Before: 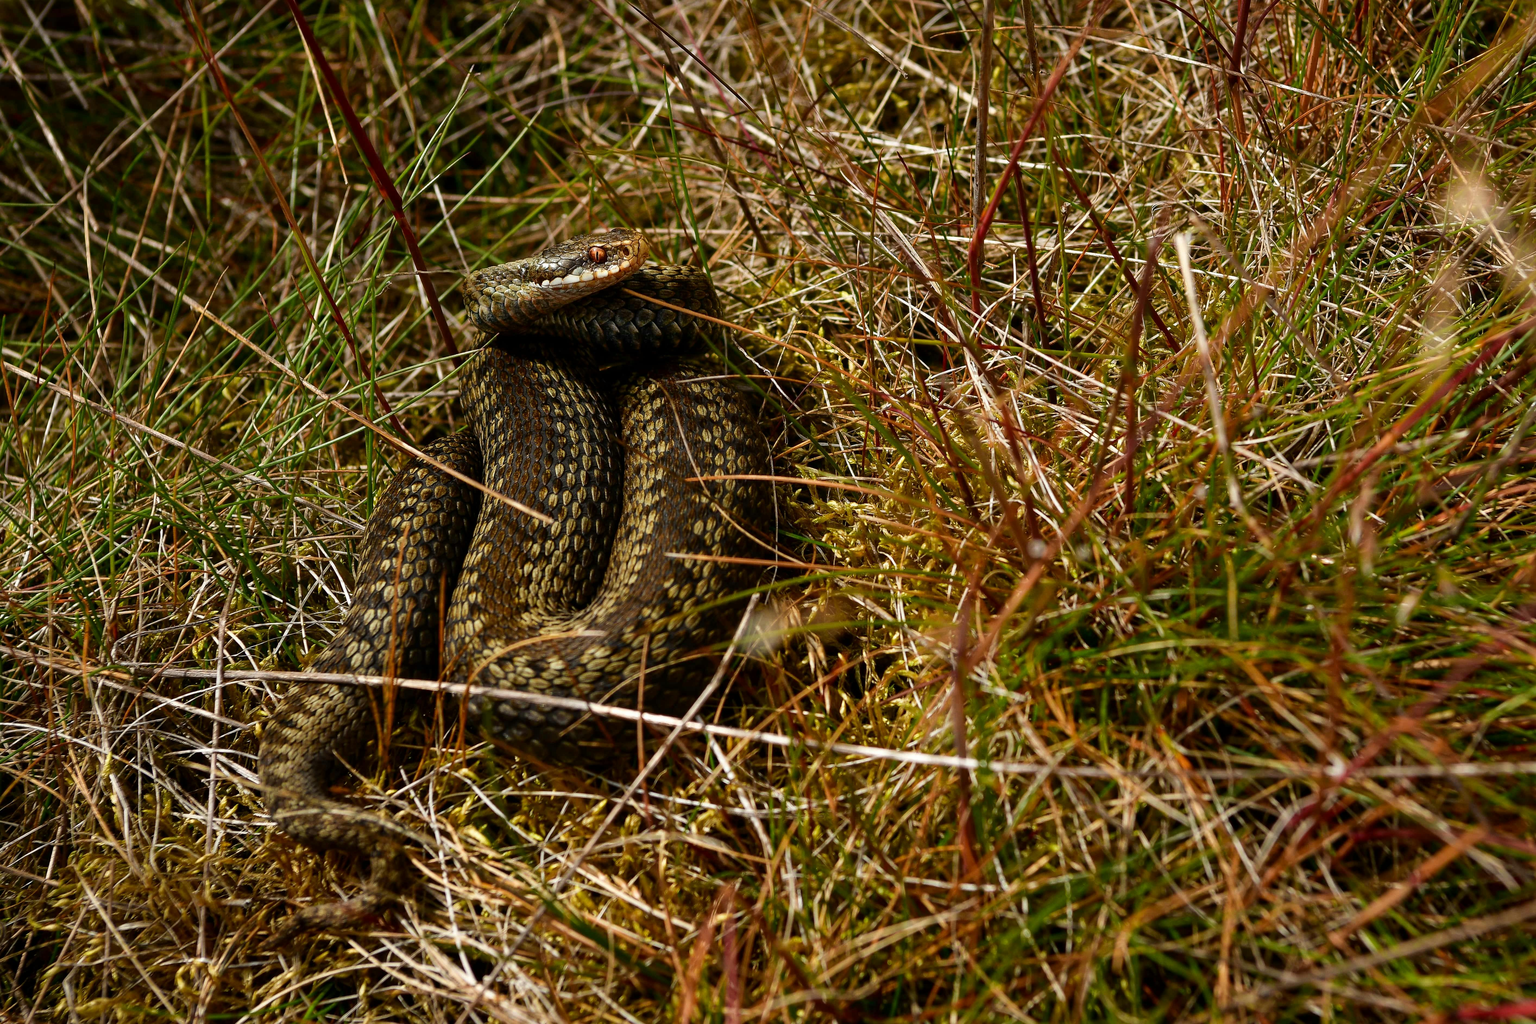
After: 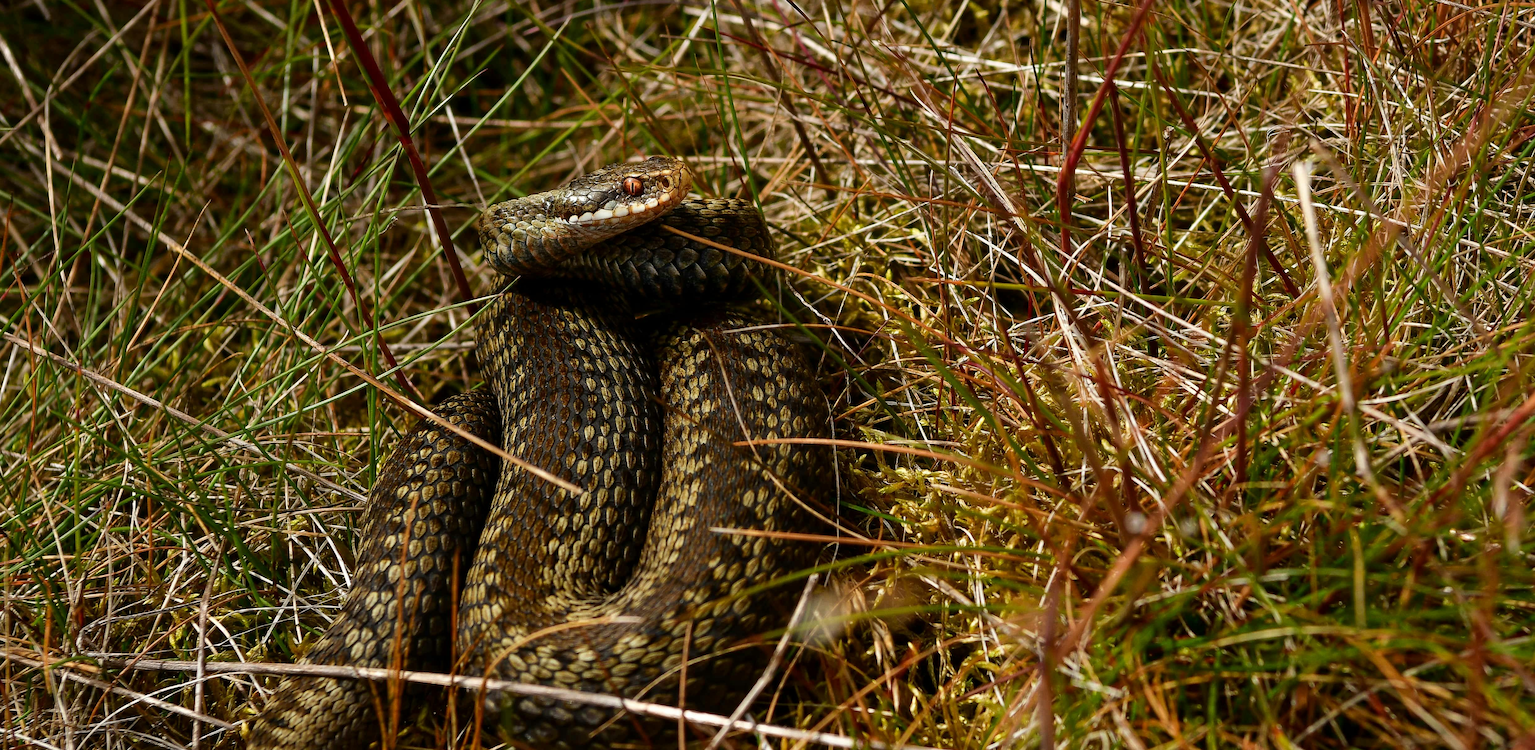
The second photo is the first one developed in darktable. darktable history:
crop: left 2.904%, top 9.014%, right 9.68%, bottom 26.928%
